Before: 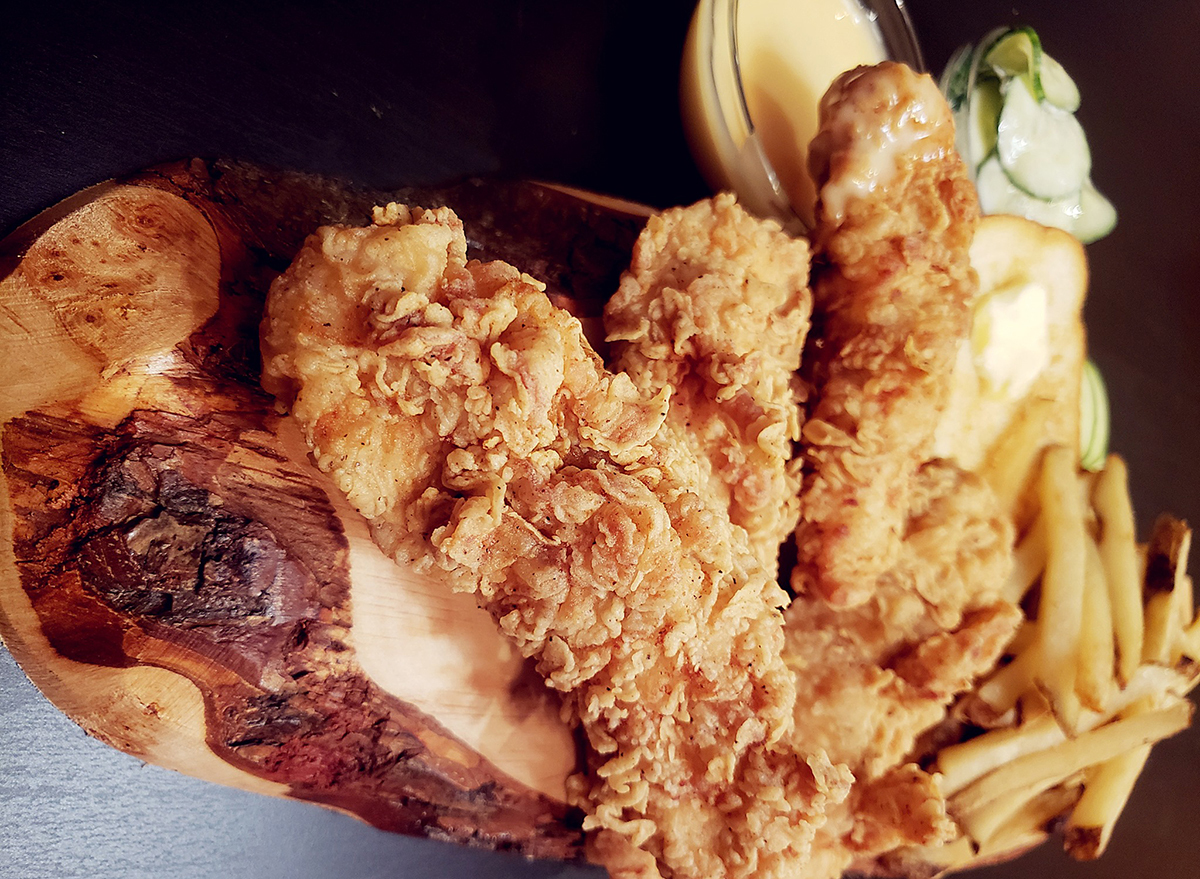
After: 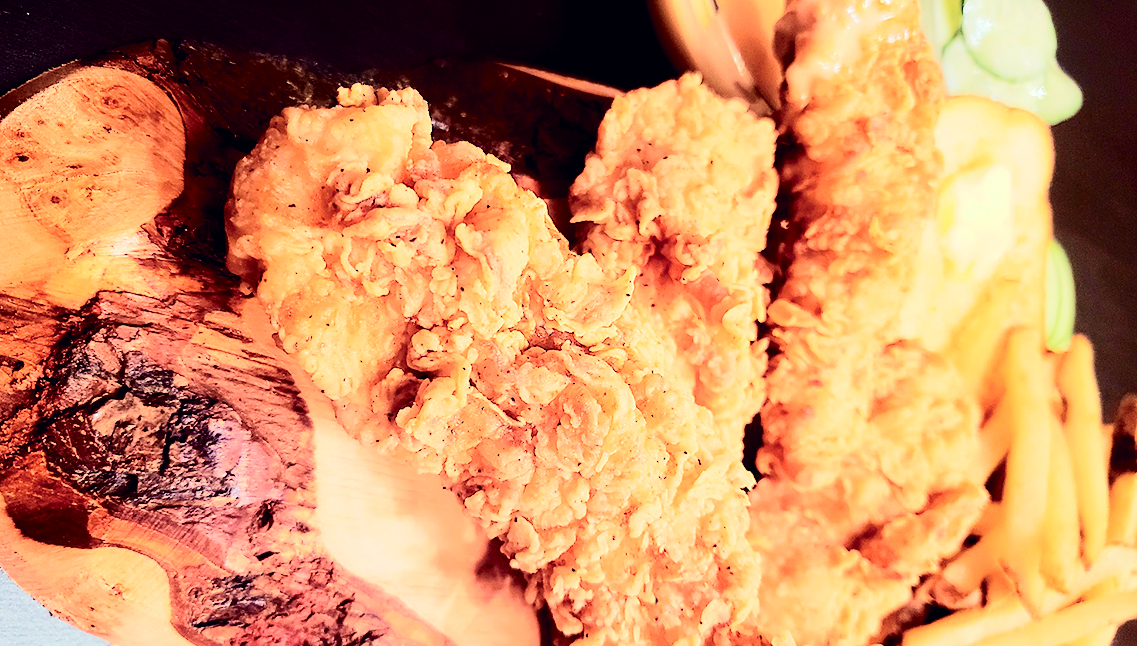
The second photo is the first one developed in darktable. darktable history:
tone equalizer: -7 EV 0.153 EV, -6 EV 0.597 EV, -5 EV 1.18 EV, -4 EV 1.34 EV, -3 EV 1.17 EV, -2 EV 0.6 EV, -1 EV 0.166 EV, edges refinement/feathering 500, mask exposure compensation -1.57 EV, preserve details no
tone curve: curves: ch0 [(0, 0) (0.037, 0.011) (0.135, 0.093) (0.266, 0.281) (0.461, 0.555) (0.581, 0.716) (0.675, 0.793) (0.767, 0.849) (0.91, 0.924) (1, 0.979)]; ch1 [(0, 0) (0.292, 0.278) (0.431, 0.418) (0.493, 0.479) (0.506, 0.5) (0.532, 0.537) (0.562, 0.581) (0.641, 0.663) (0.754, 0.76) (1, 1)]; ch2 [(0, 0) (0.294, 0.3) (0.361, 0.372) (0.429, 0.445) (0.478, 0.486) (0.502, 0.498) (0.518, 0.522) (0.531, 0.549) (0.561, 0.59) (0.64, 0.655) (0.693, 0.706) (0.845, 0.833) (1, 0.951)], color space Lab, independent channels, preserve colors none
crop and rotate: left 2.968%, top 13.724%, right 2.264%, bottom 12.682%
